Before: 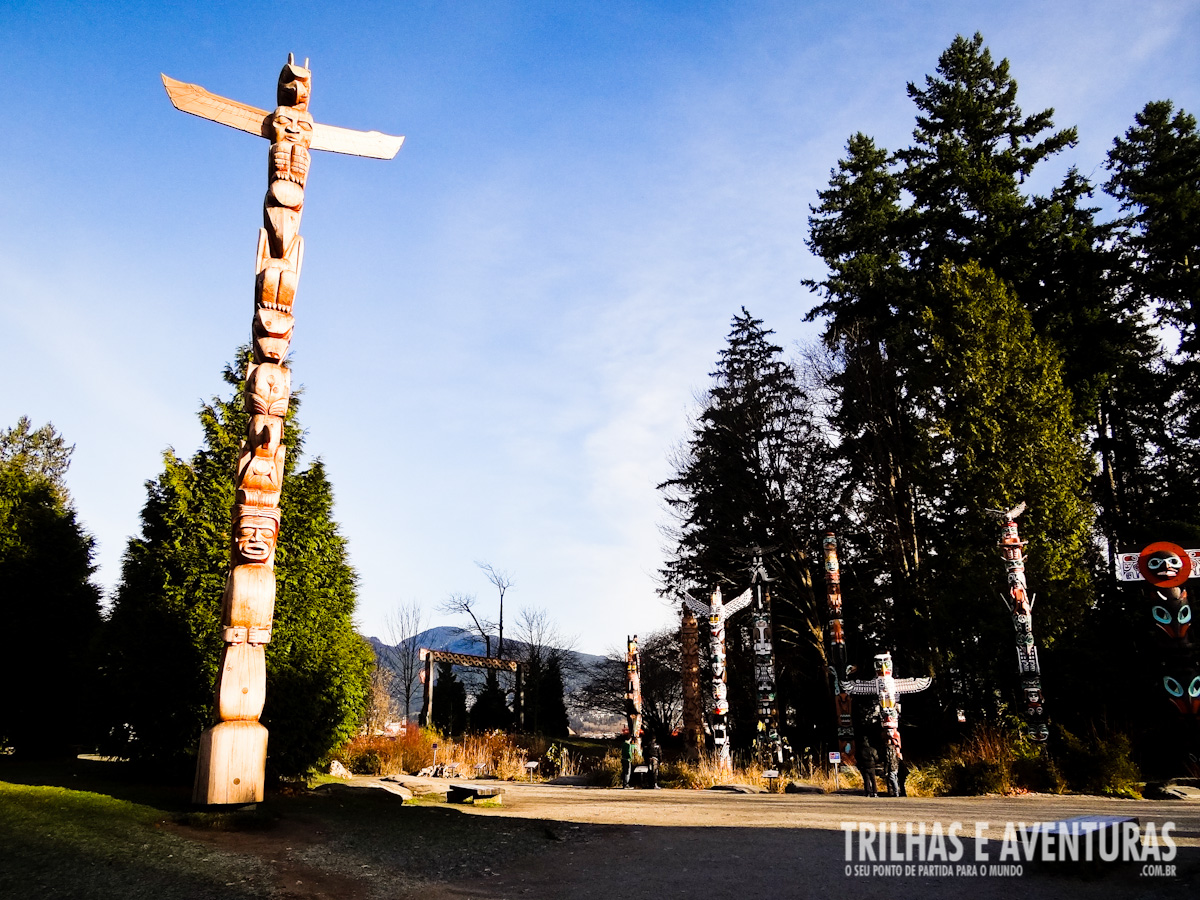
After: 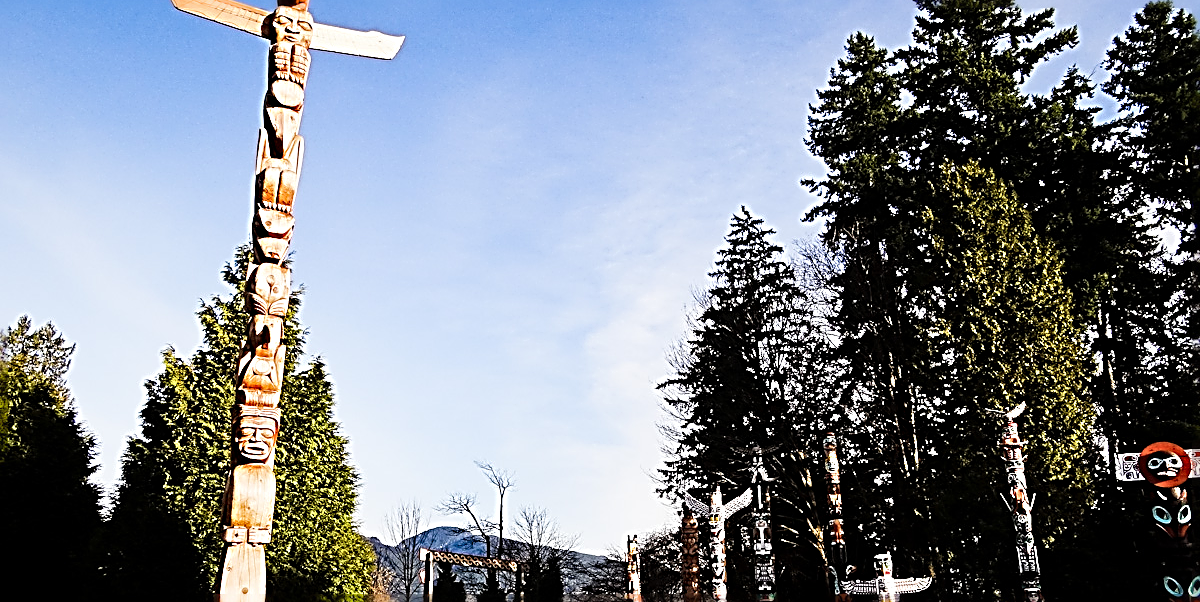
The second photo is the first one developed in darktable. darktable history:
sharpen: radius 3.168, amount 1.744
crop: top 11.146%, bottom 21.9%
